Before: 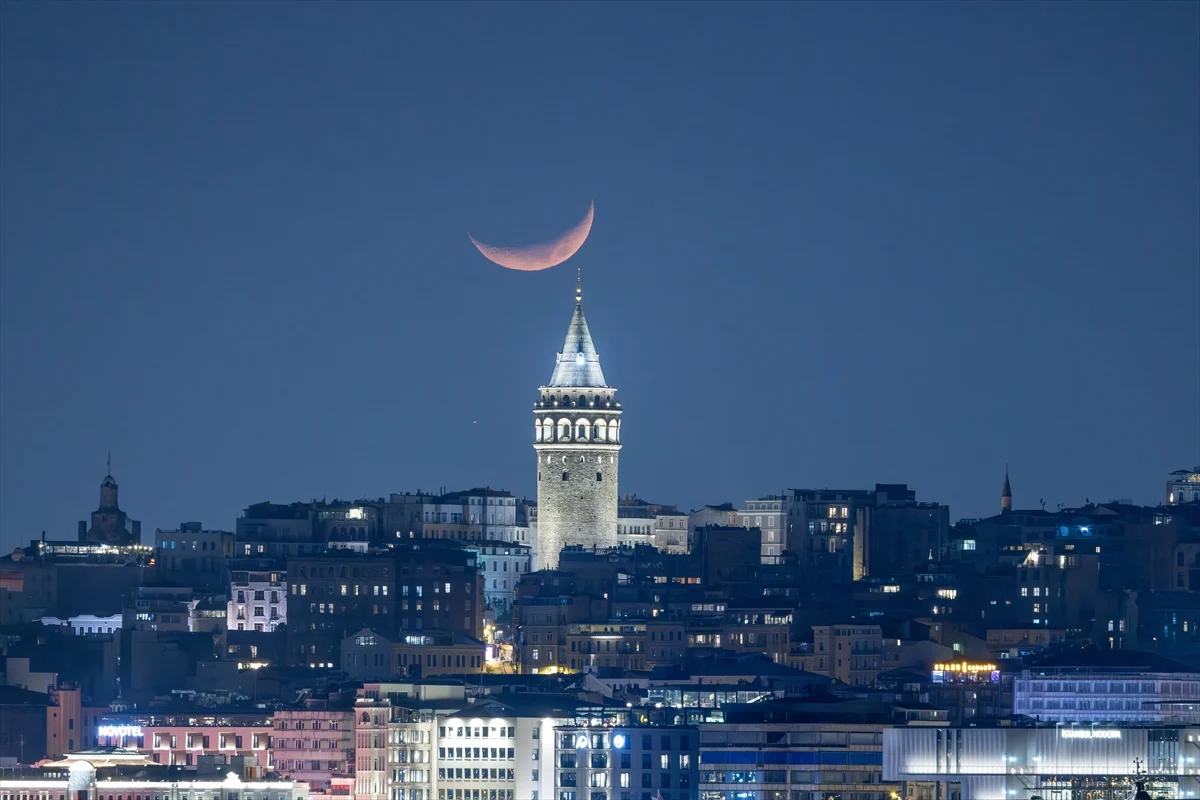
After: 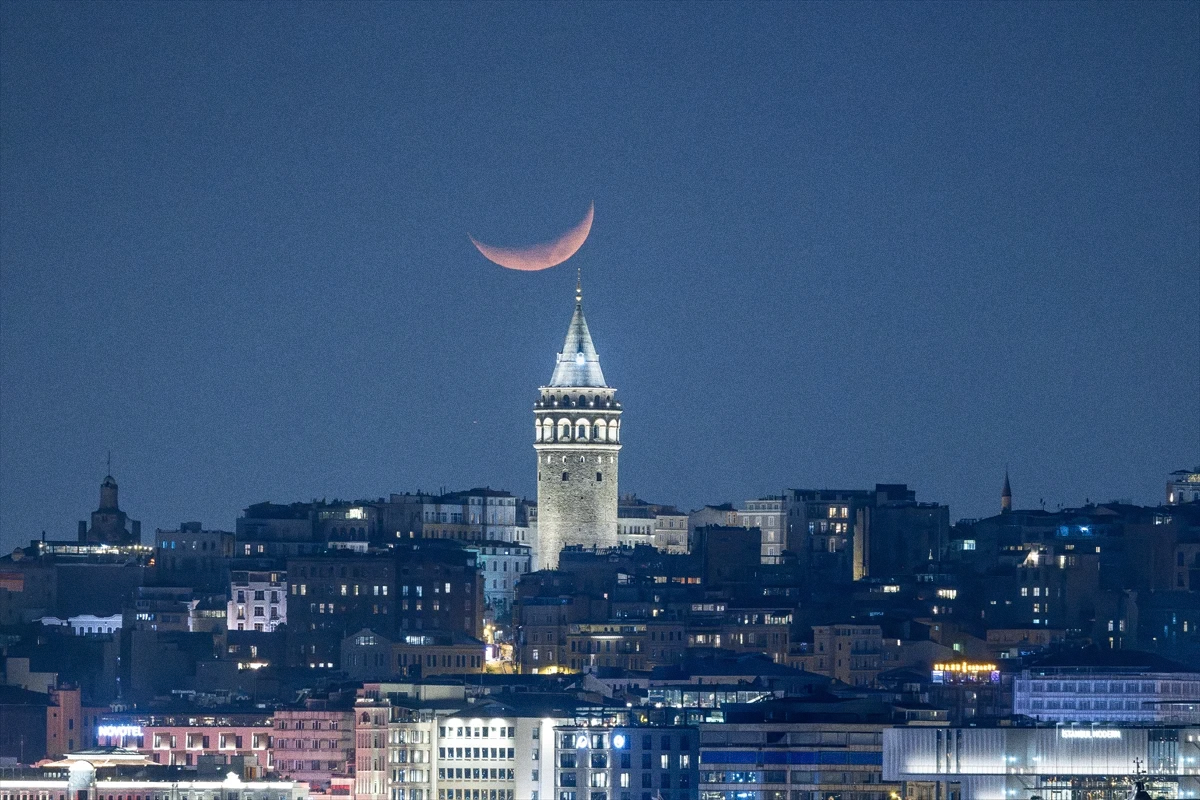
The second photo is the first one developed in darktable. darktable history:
exposure: black level correction 0, compensate exposure bias true, compensate highlight preservation false
grain: coarseness 0.09 ISO
